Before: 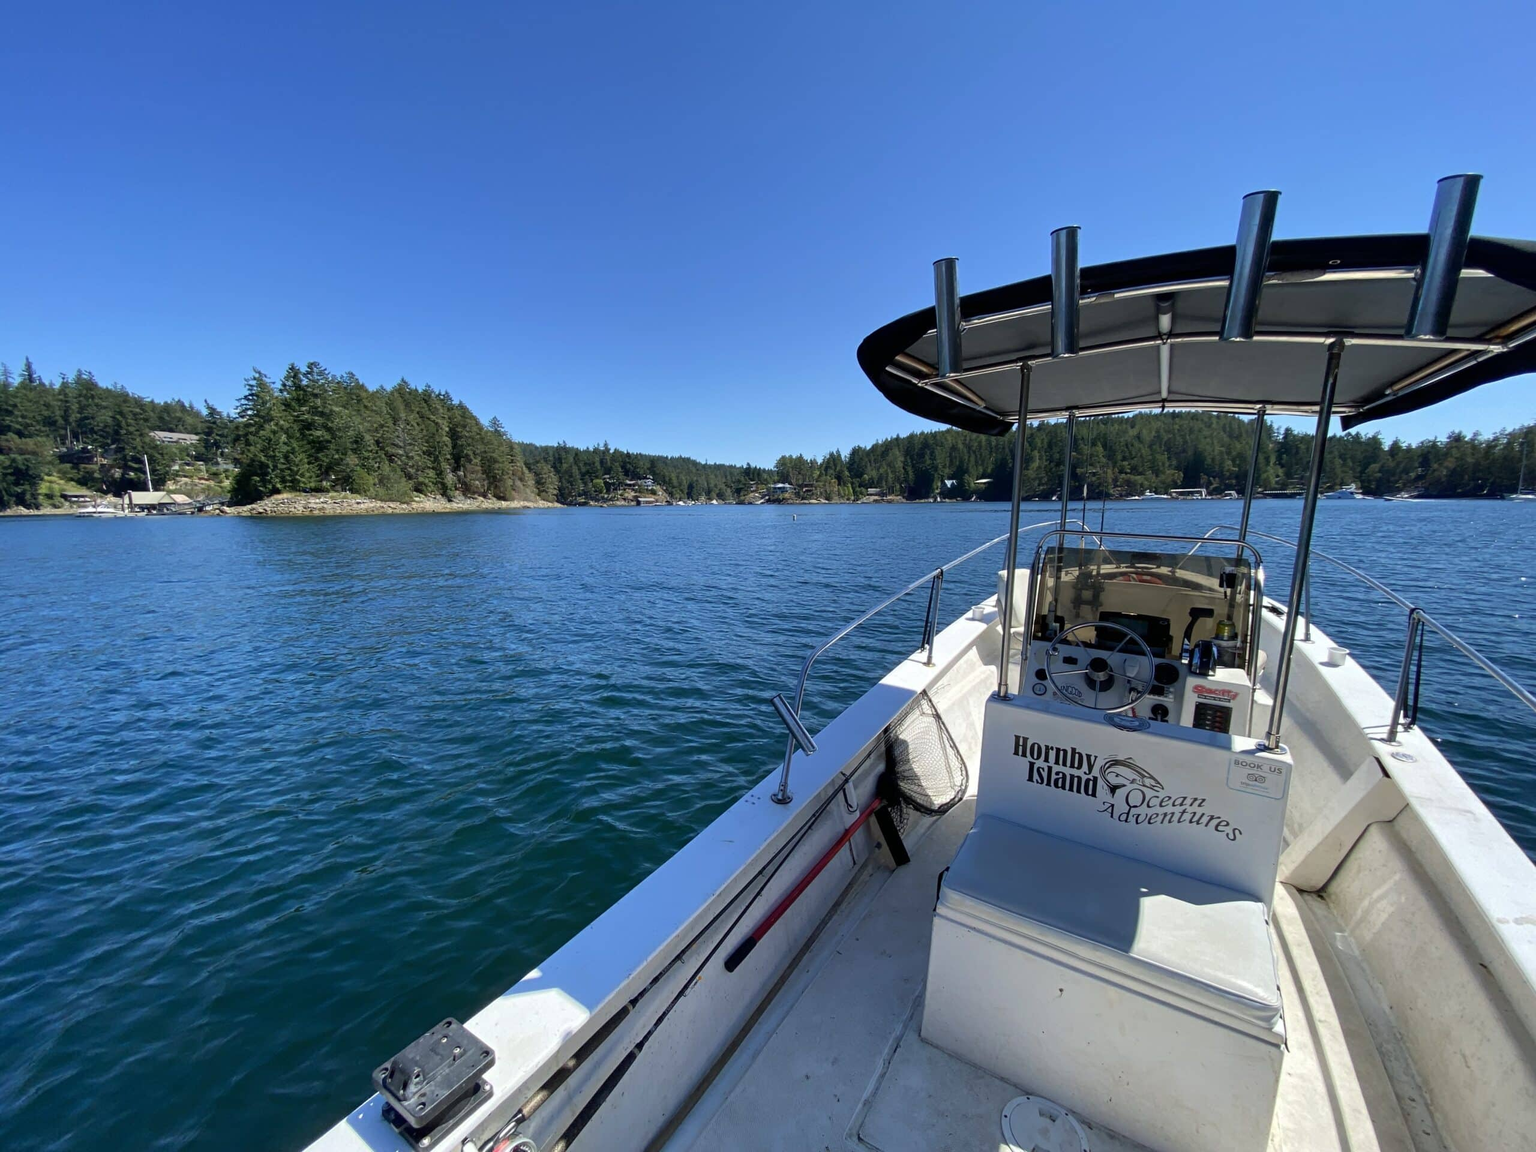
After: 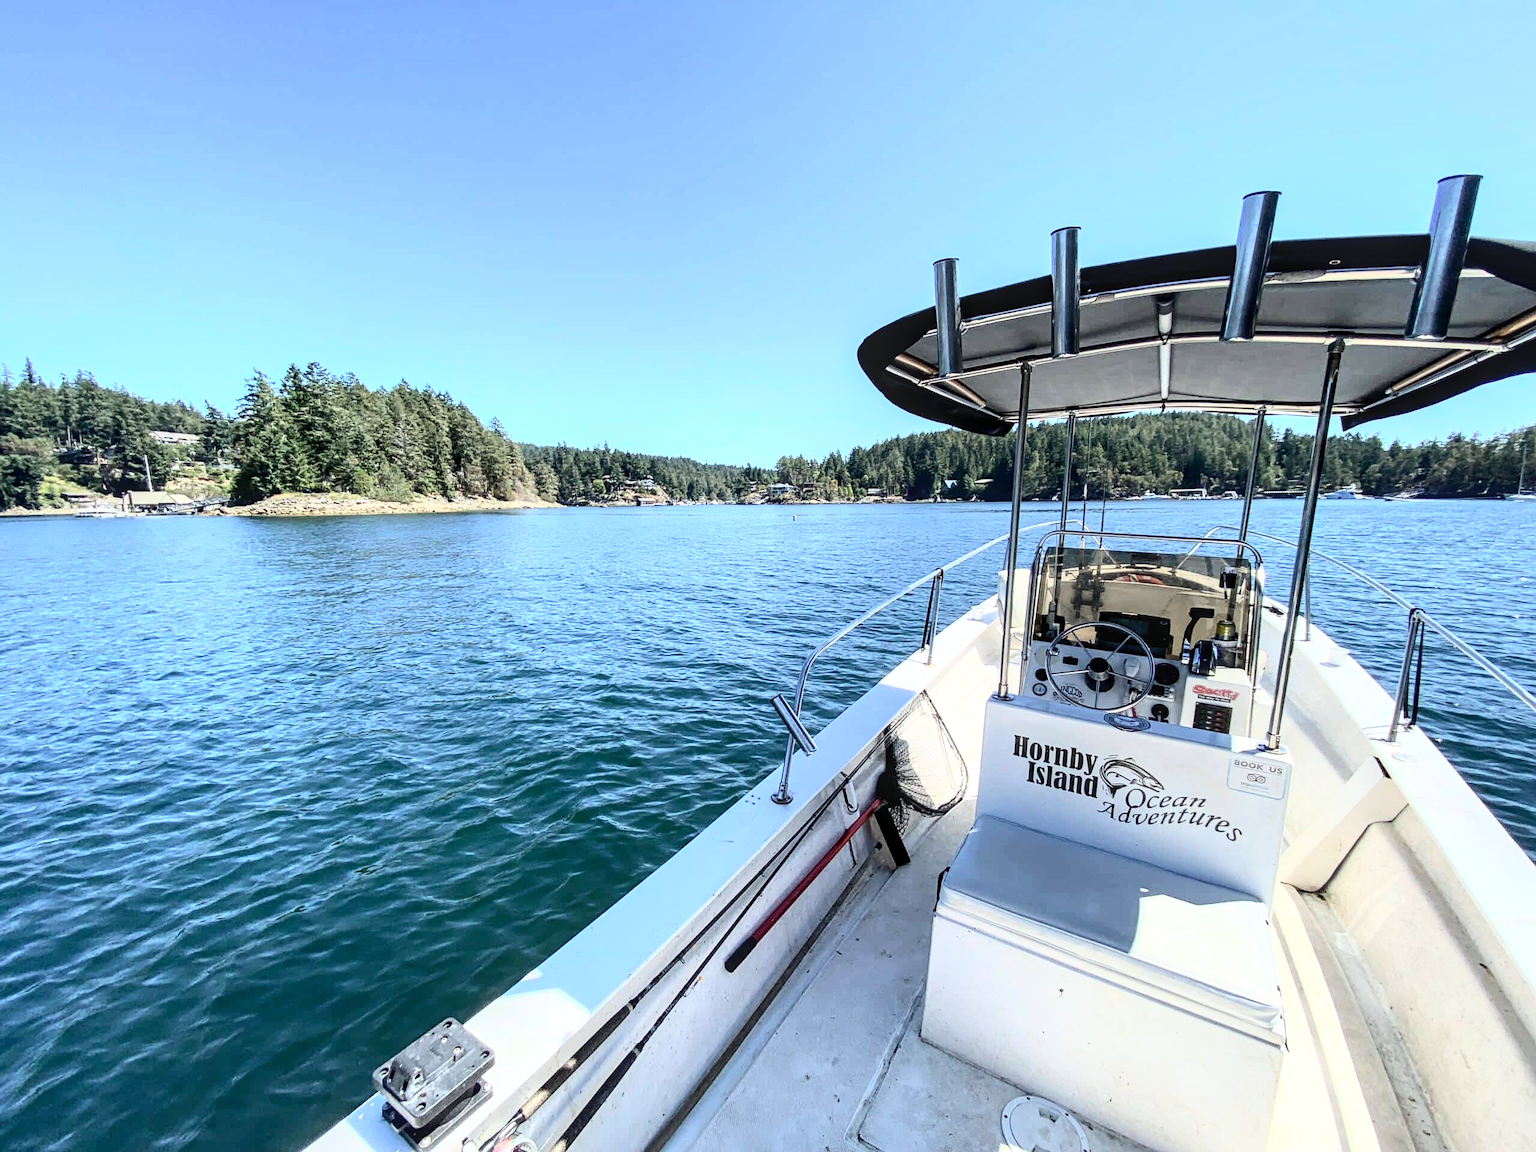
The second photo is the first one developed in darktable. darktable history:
tone curve: curves: ch0 [(0, 0) (0.003, 0.003) (0.011, 0.011) (0.025, 0.026) (0.044, 0.045) (0.069, 0.087) (0.1, 0.141) (0.136, 0.202) (0.177, 0.271) (0.224, 0.357) (0.277, 0.461) (0.335, 0.583) (0.399, 0.685) (0.468, 0.782) (0.543, 0.867) (0.623, 0.927) (0.709, 0.96) (0.801, 0.975) (0.898, 0.987) (1, 1)], color space Lab, independent channels, preserve colors none
local contrast: on, module defaults
sharpen: amount 0.2
